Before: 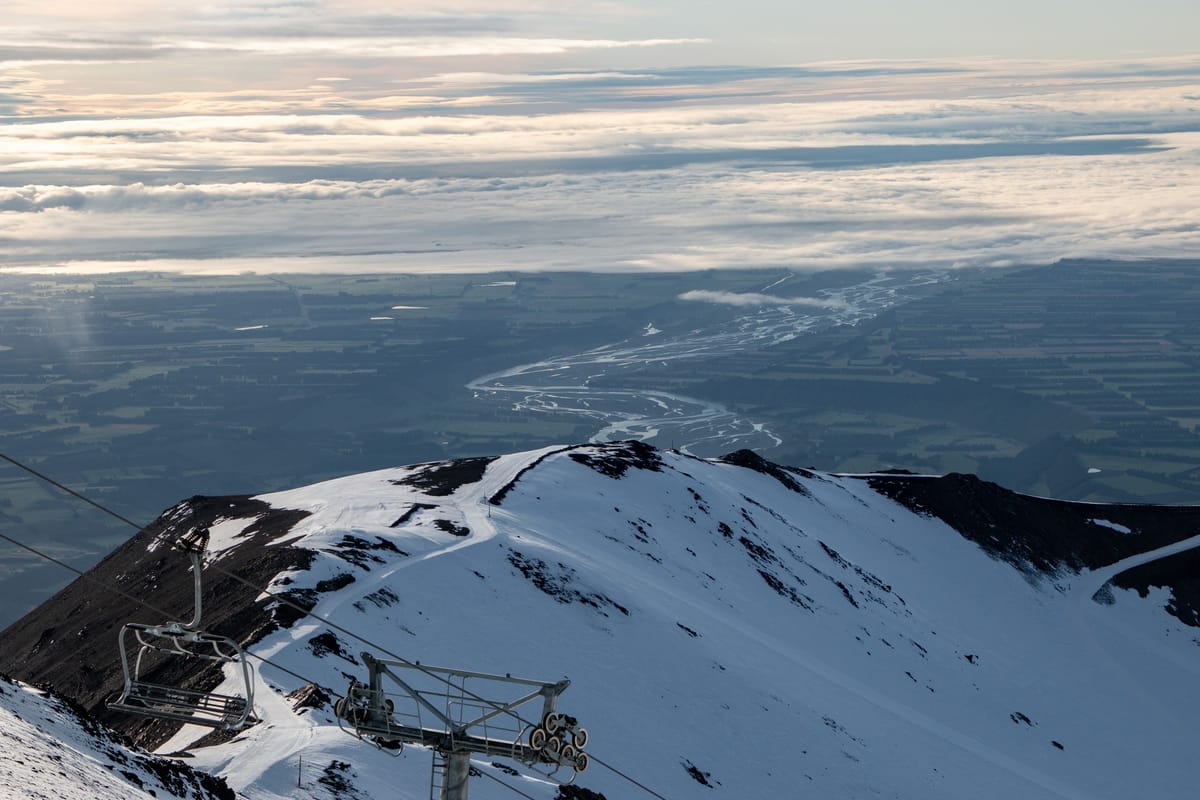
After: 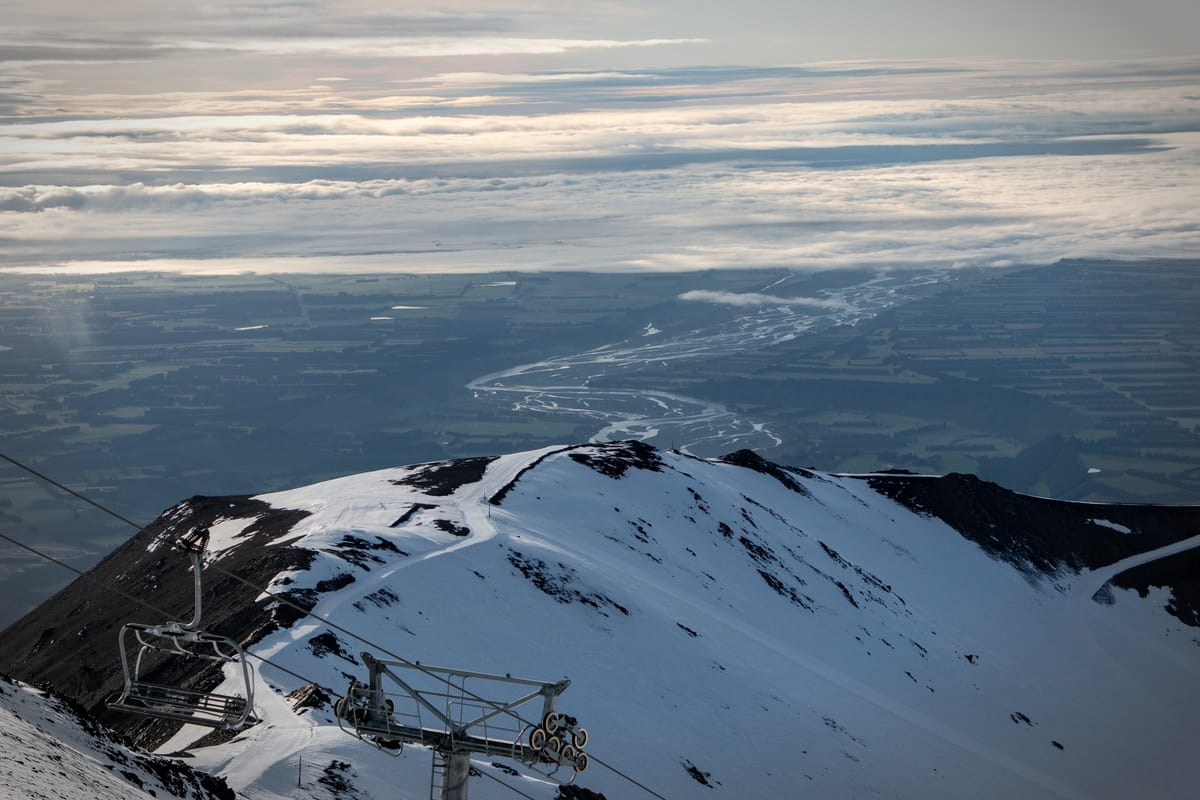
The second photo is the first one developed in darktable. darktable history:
tone equalizer: edges refinement/feathering 500, mask exposure compensation -1.57 EV, preserve details no
vignetting: automatic ratio true, unbound false
